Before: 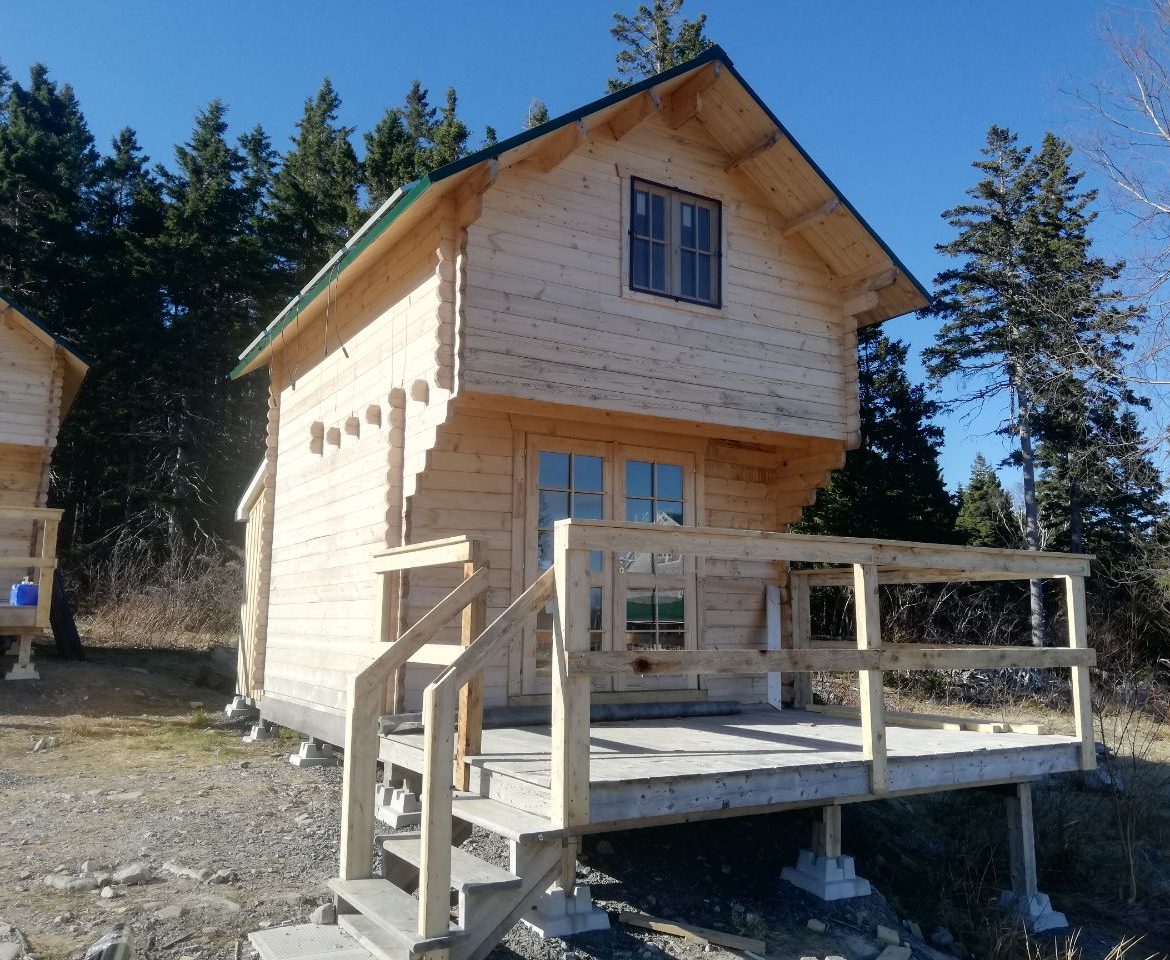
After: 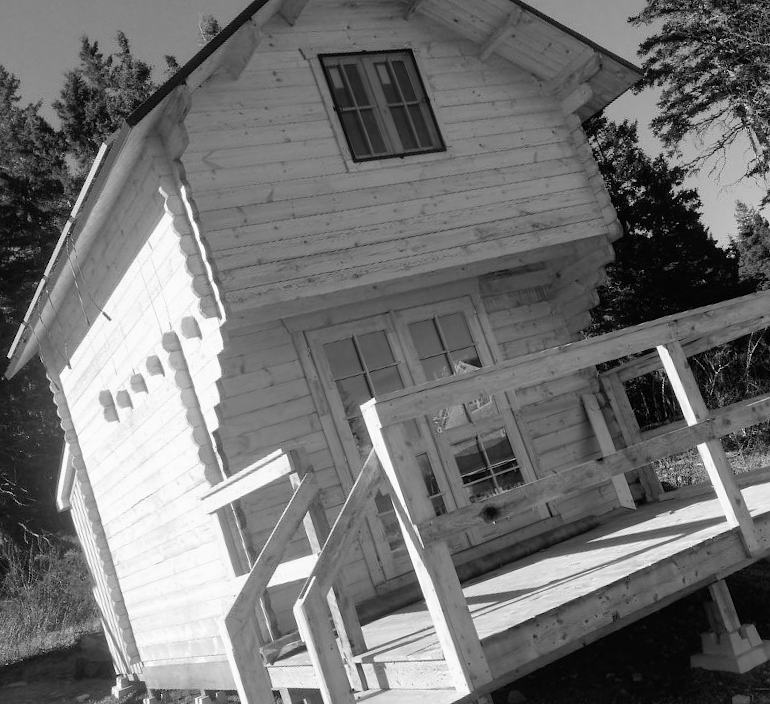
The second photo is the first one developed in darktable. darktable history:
crop and rotate: angle 19.39°, left 6.908%, right 4.283%, bottom 1.124%
exposure: compensate highlight preservation false
color zones: curves: ch0 [(0.004, 0.588) (0.116, 0.636) (0.259, 0.476) (0.423, 0.464) (0.75, 0.5)]; ch1 [(0, 0) (0.143, 0) (0.286, 0) (0.429, 0) (0.571, 0) (0.714, 0) (0.857, 0)]
